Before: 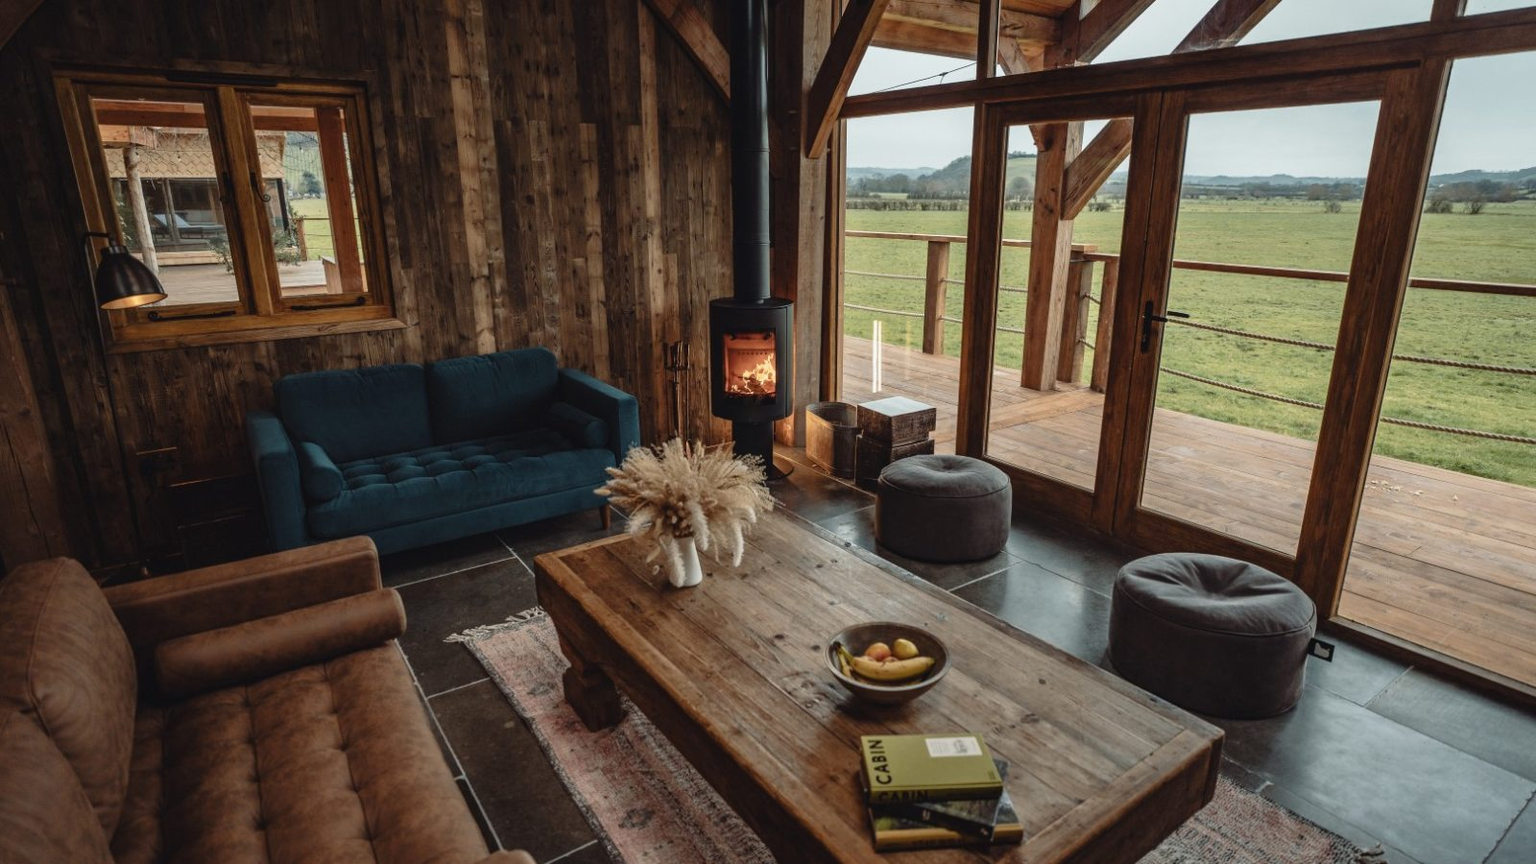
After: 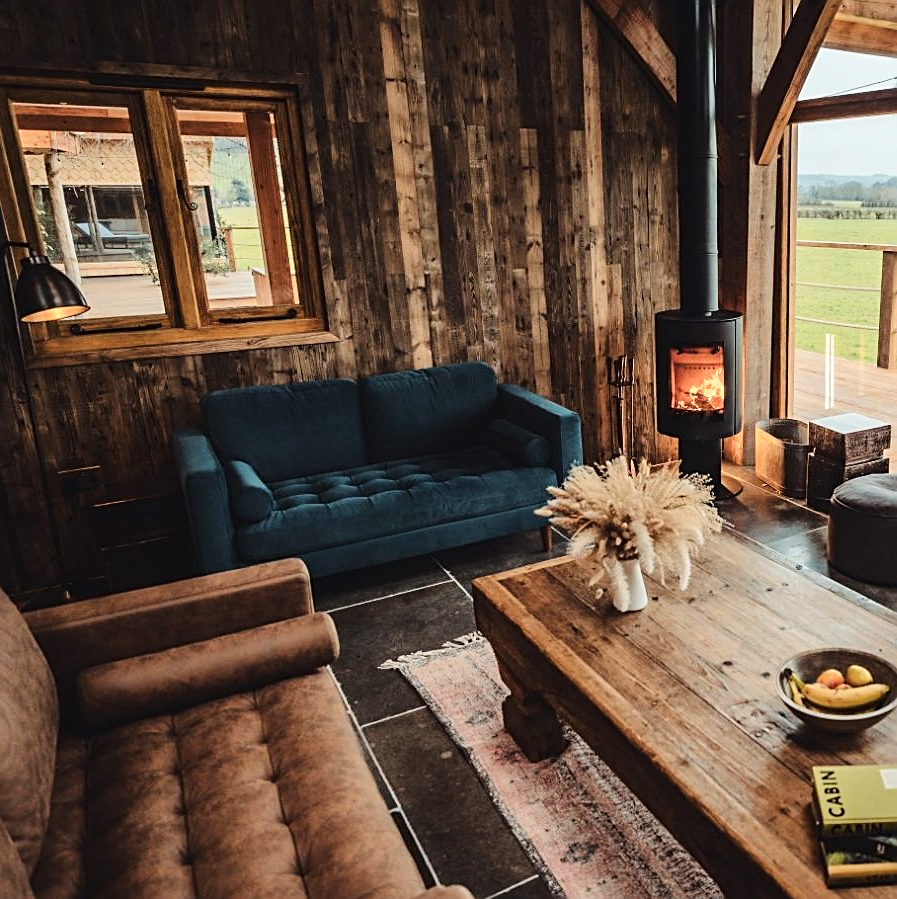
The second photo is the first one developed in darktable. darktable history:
crop: left 5.302%, right 38.595%
sharpen: on, module defaults
exposure: exposure -0.04 EV, compensate exposure bias true, compensate highlight preservation false
tone equalizer: -7 EV 0.155 EV, -6 EV 0.599 EV, -5 EV 1.18 EV, -4 EV 1.37 EV, -3 EV 1.13 EV, -2 EV 0.6 EV, -1 EV 0.167 EV, edges refinement/feathering 500, mask exposure compensation -1.57 EV, preserve details no
